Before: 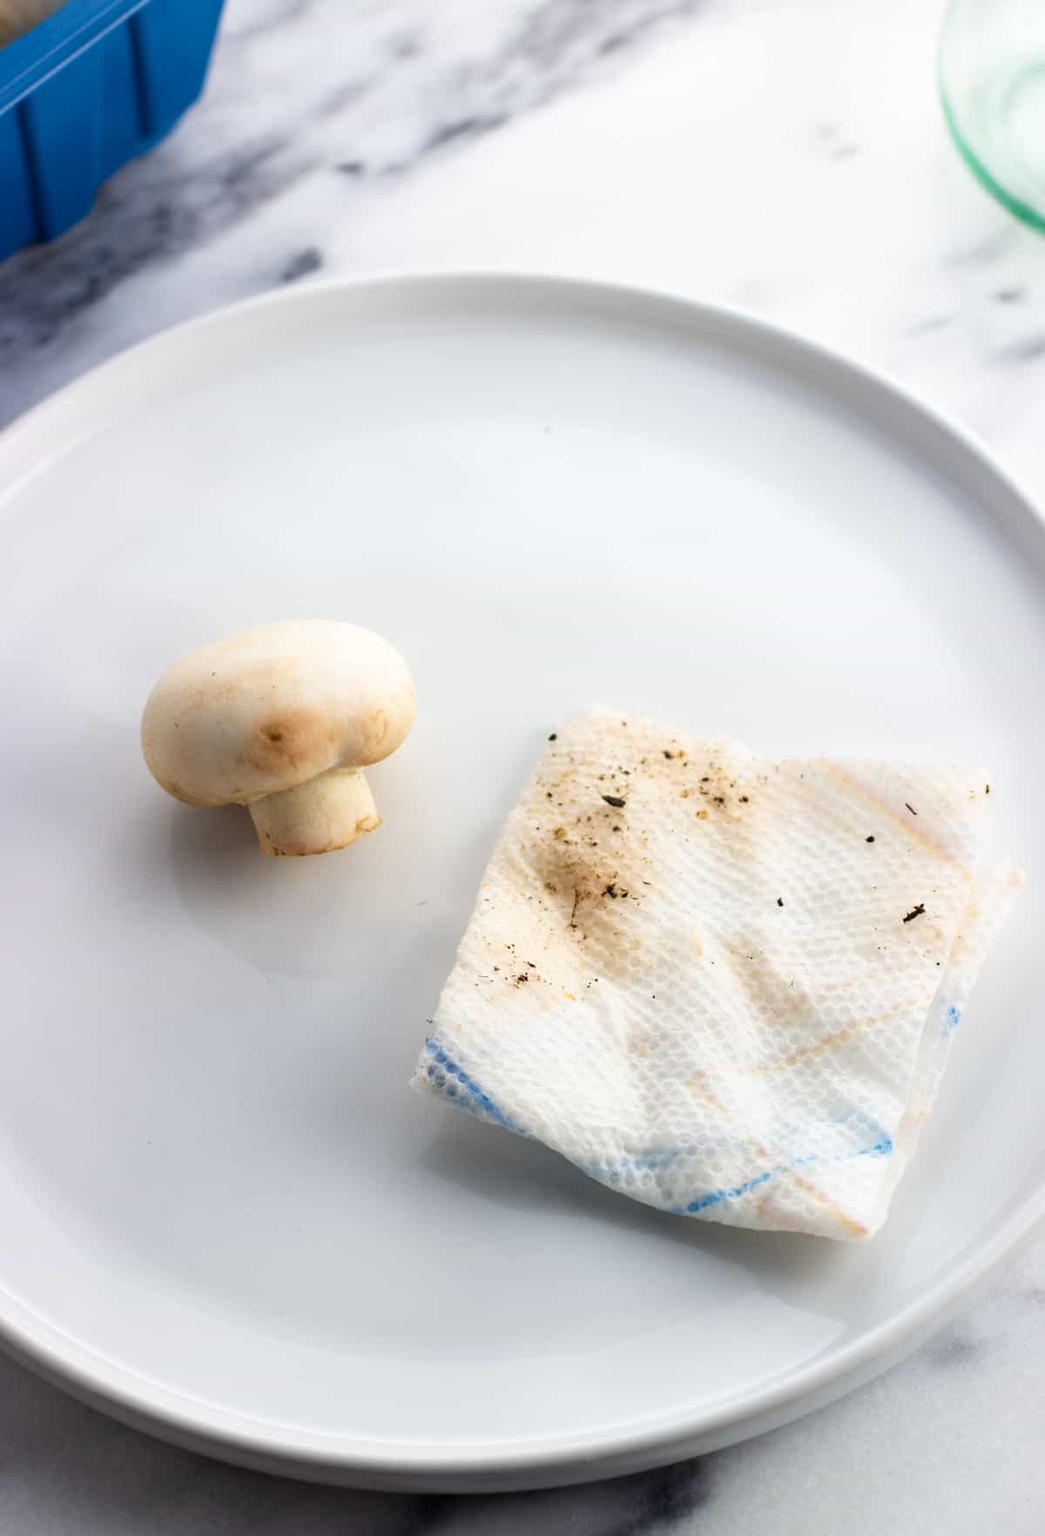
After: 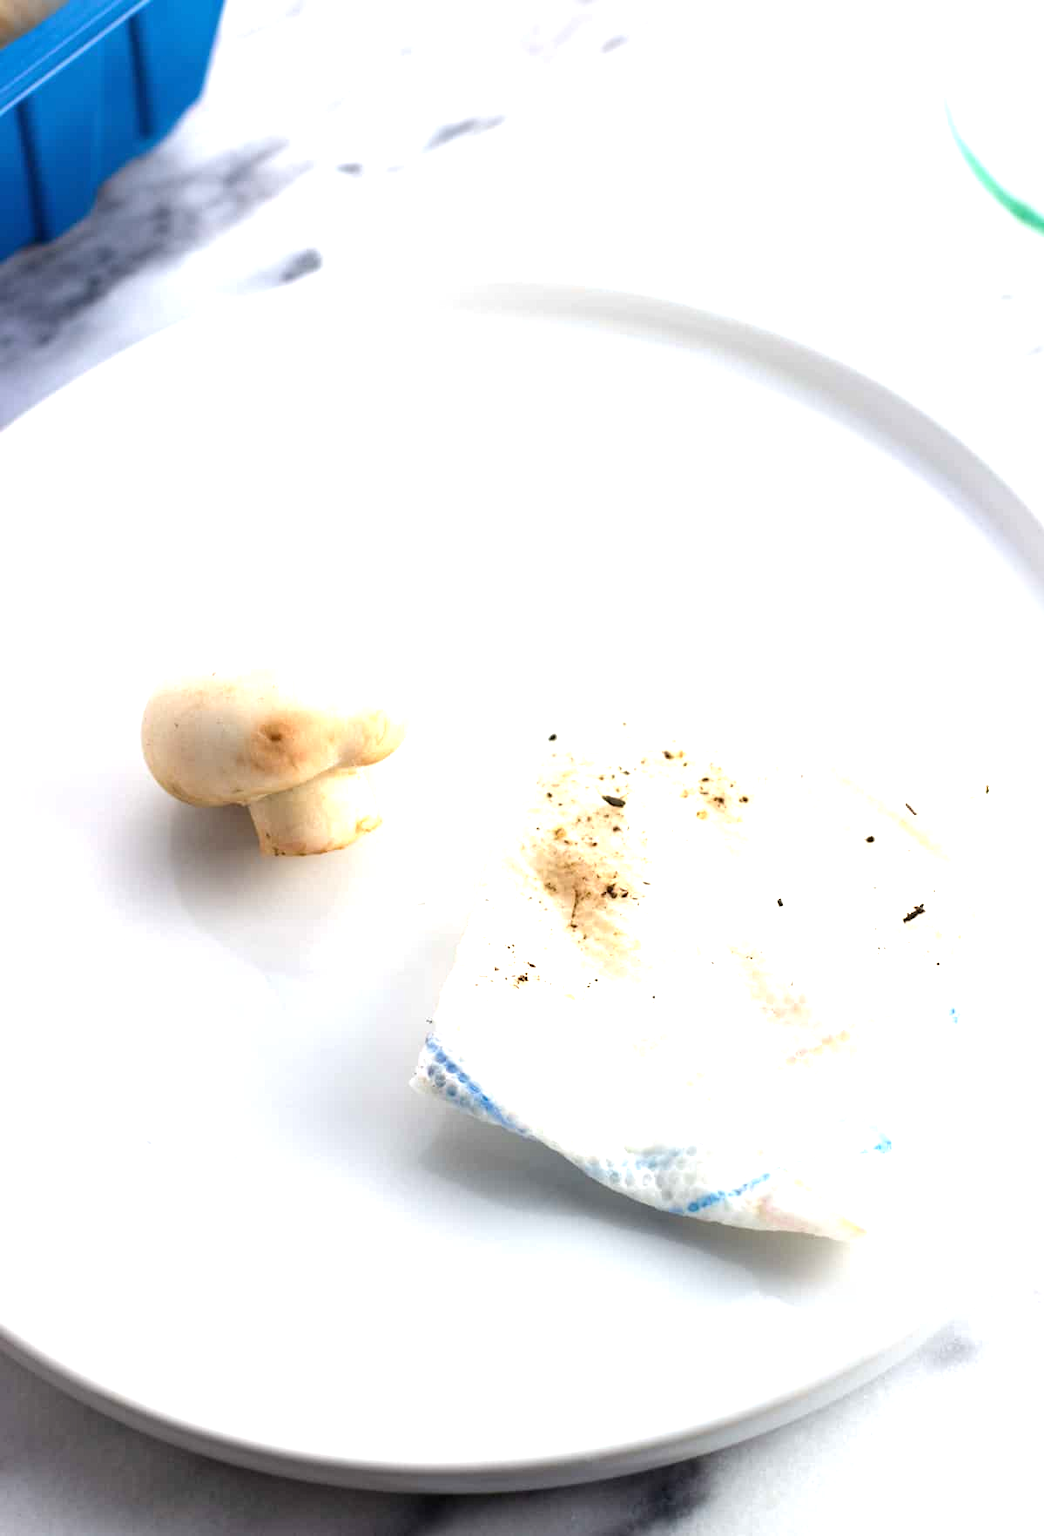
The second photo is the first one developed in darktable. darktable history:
exposure: black level correction 0, exposure 0.949 EV, compensate exposure bias true, compensate highlight preservation false
